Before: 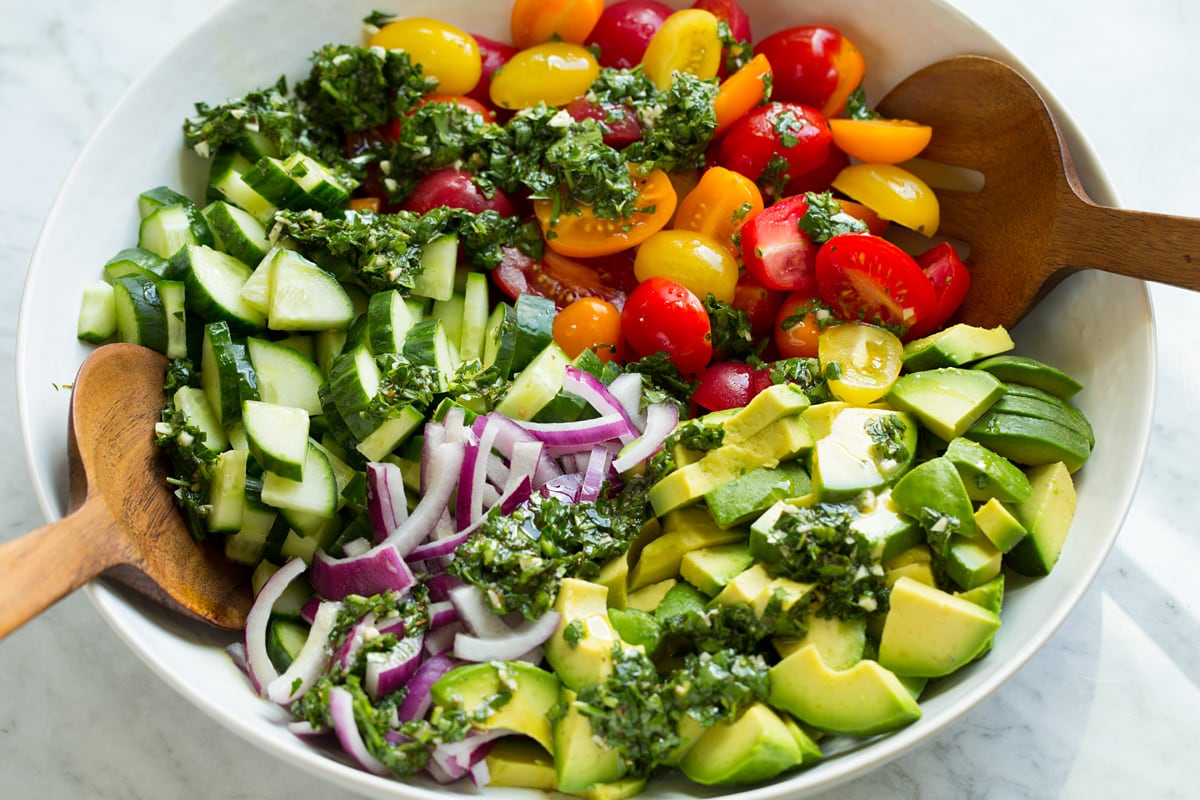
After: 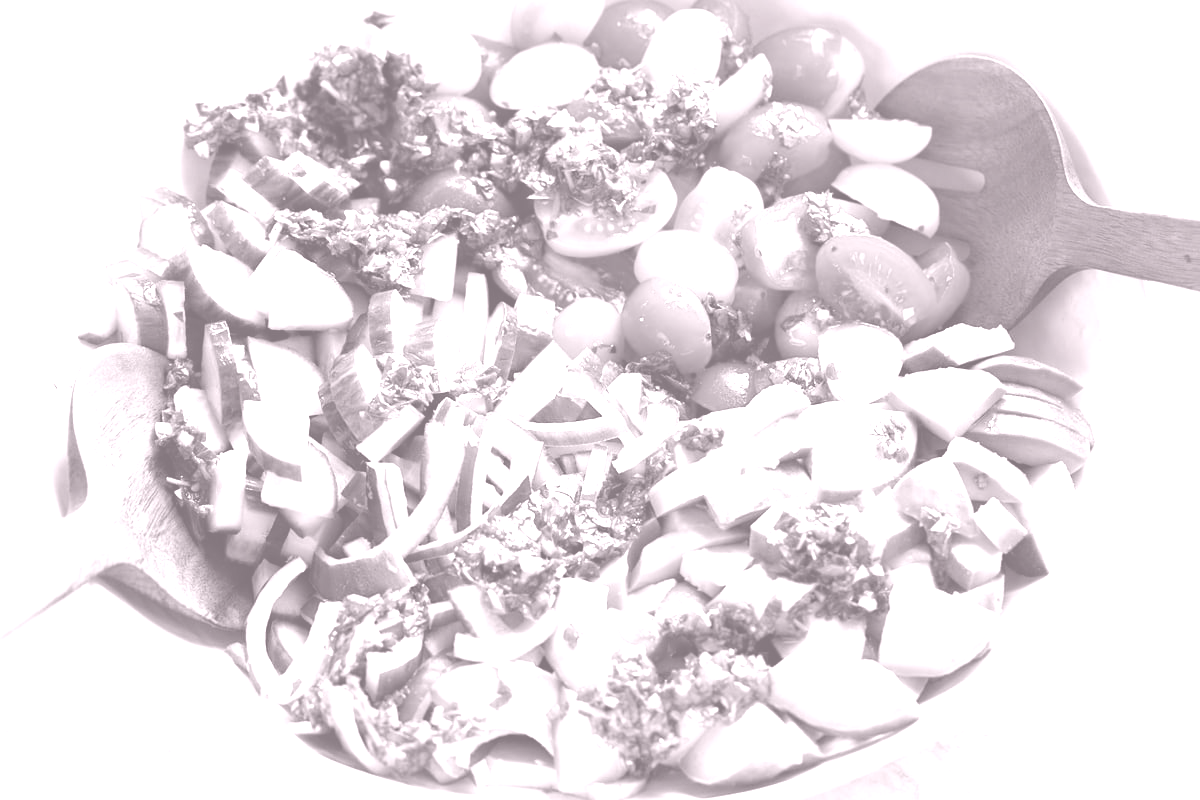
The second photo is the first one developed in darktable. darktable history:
contrast brightness saturation: contrast 0.1, brightness 0.02, saturation 0.02
colorize: hue 25.2°, saturation 83%, source mix 82%, lightness 79%, version 1
